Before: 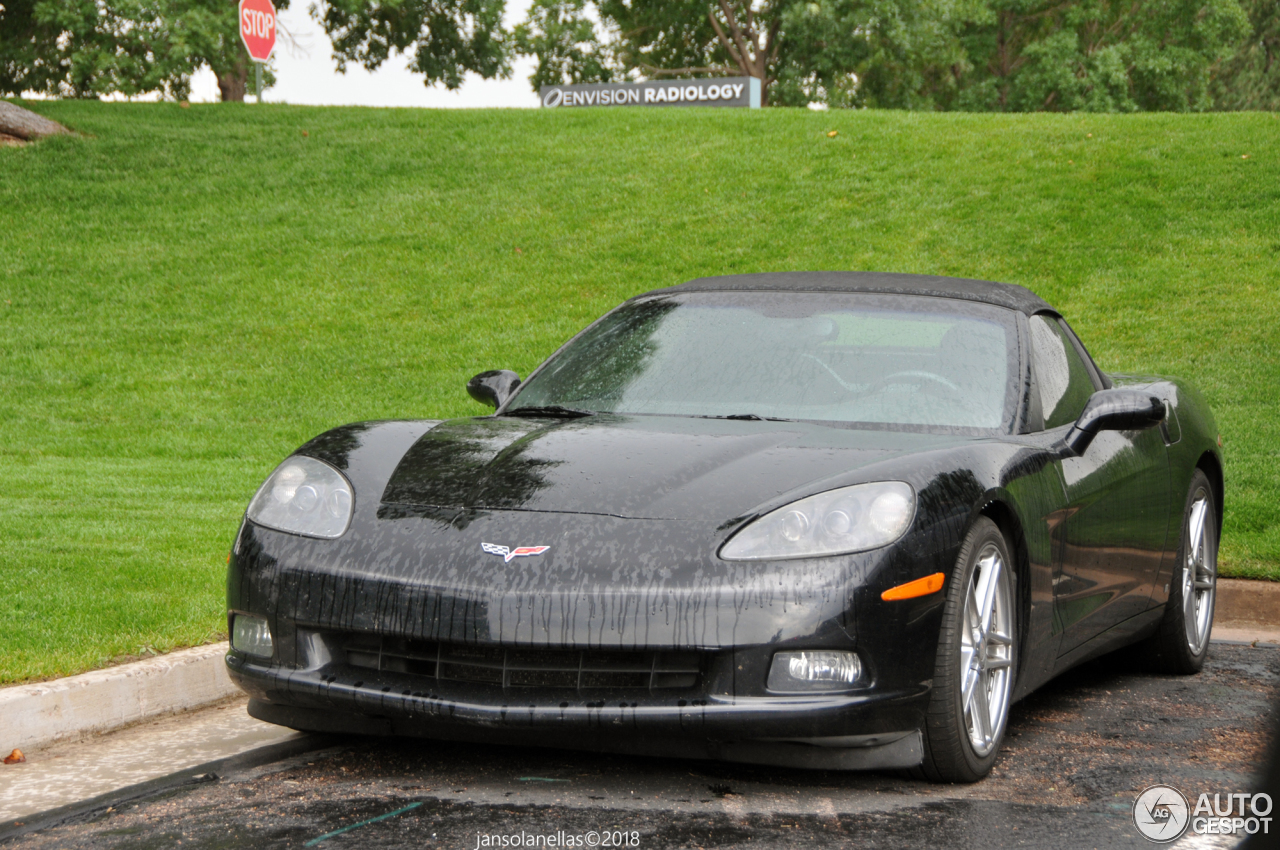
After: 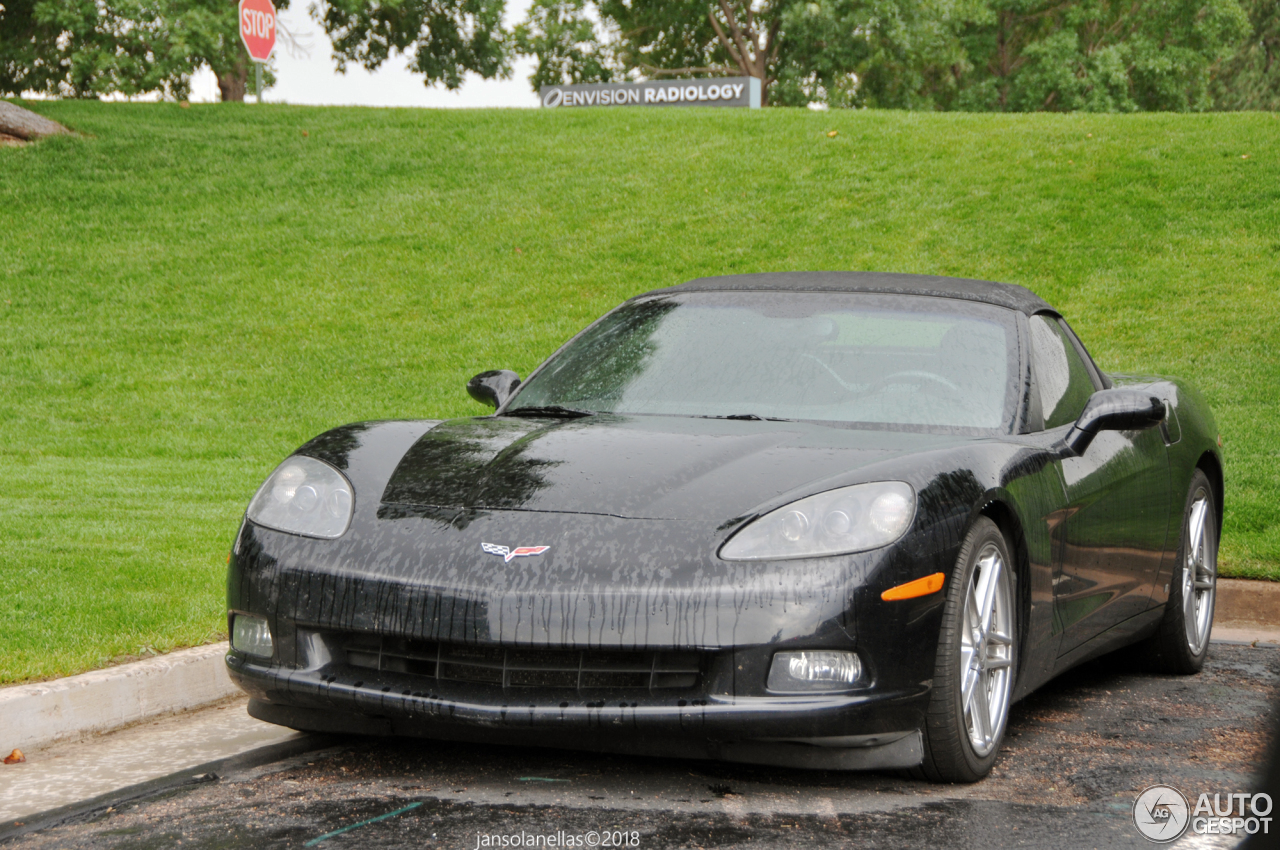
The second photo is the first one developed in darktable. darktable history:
base curve: curves: ch0 [(0, 0) (0.235, 0.266) (0.503, 0.496) (0.786, 0.72) (1, 1)], preserve colors none
